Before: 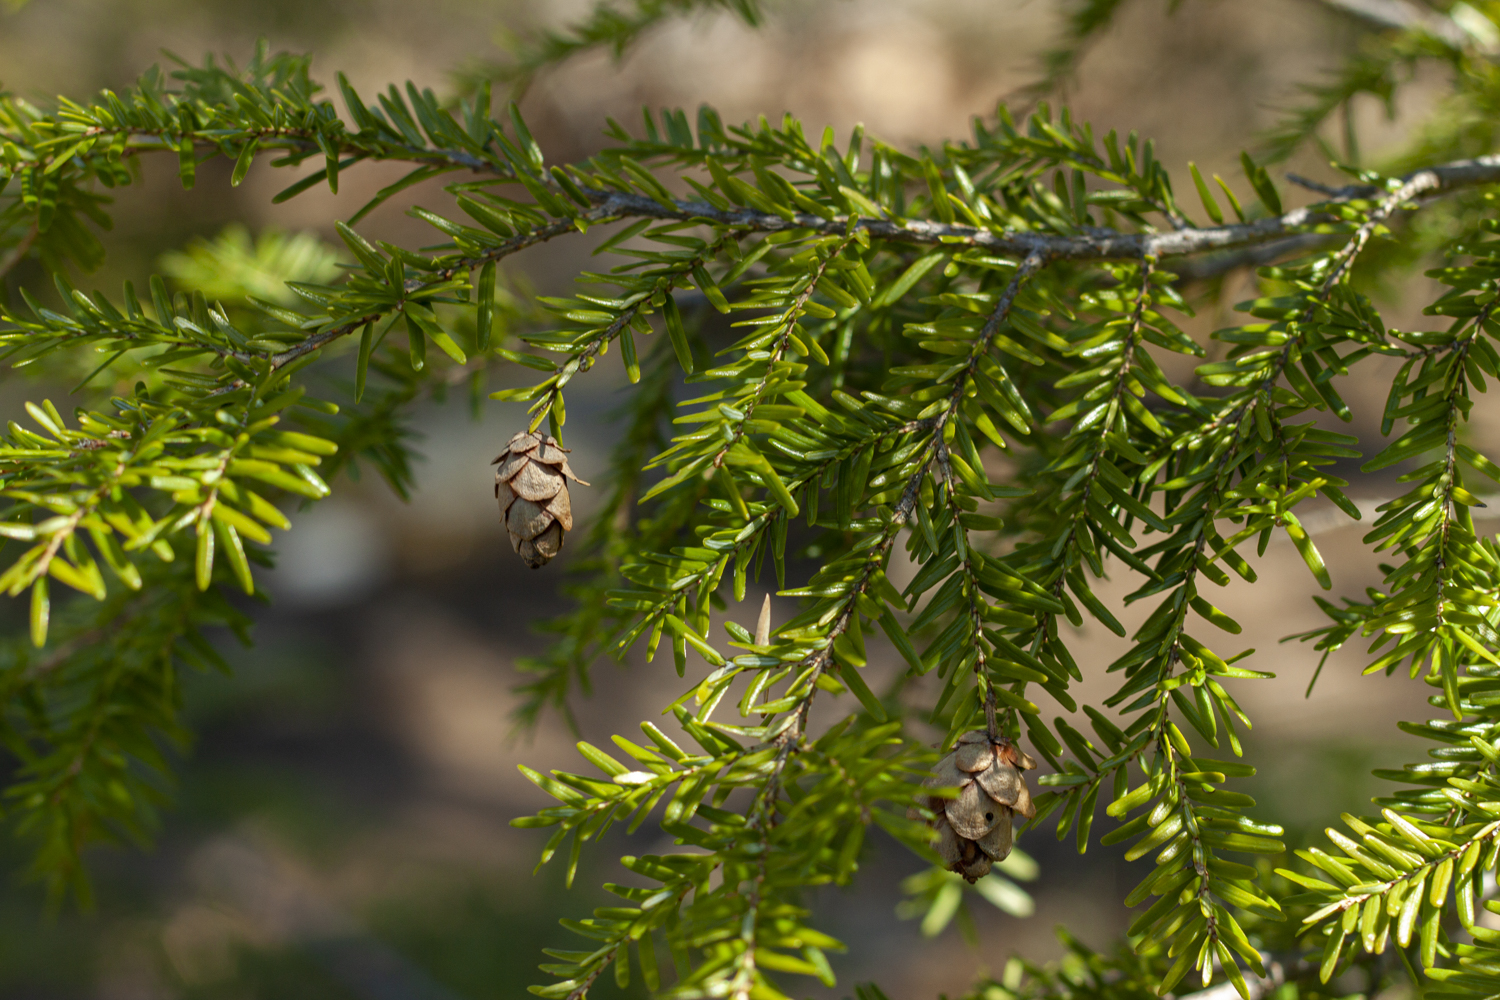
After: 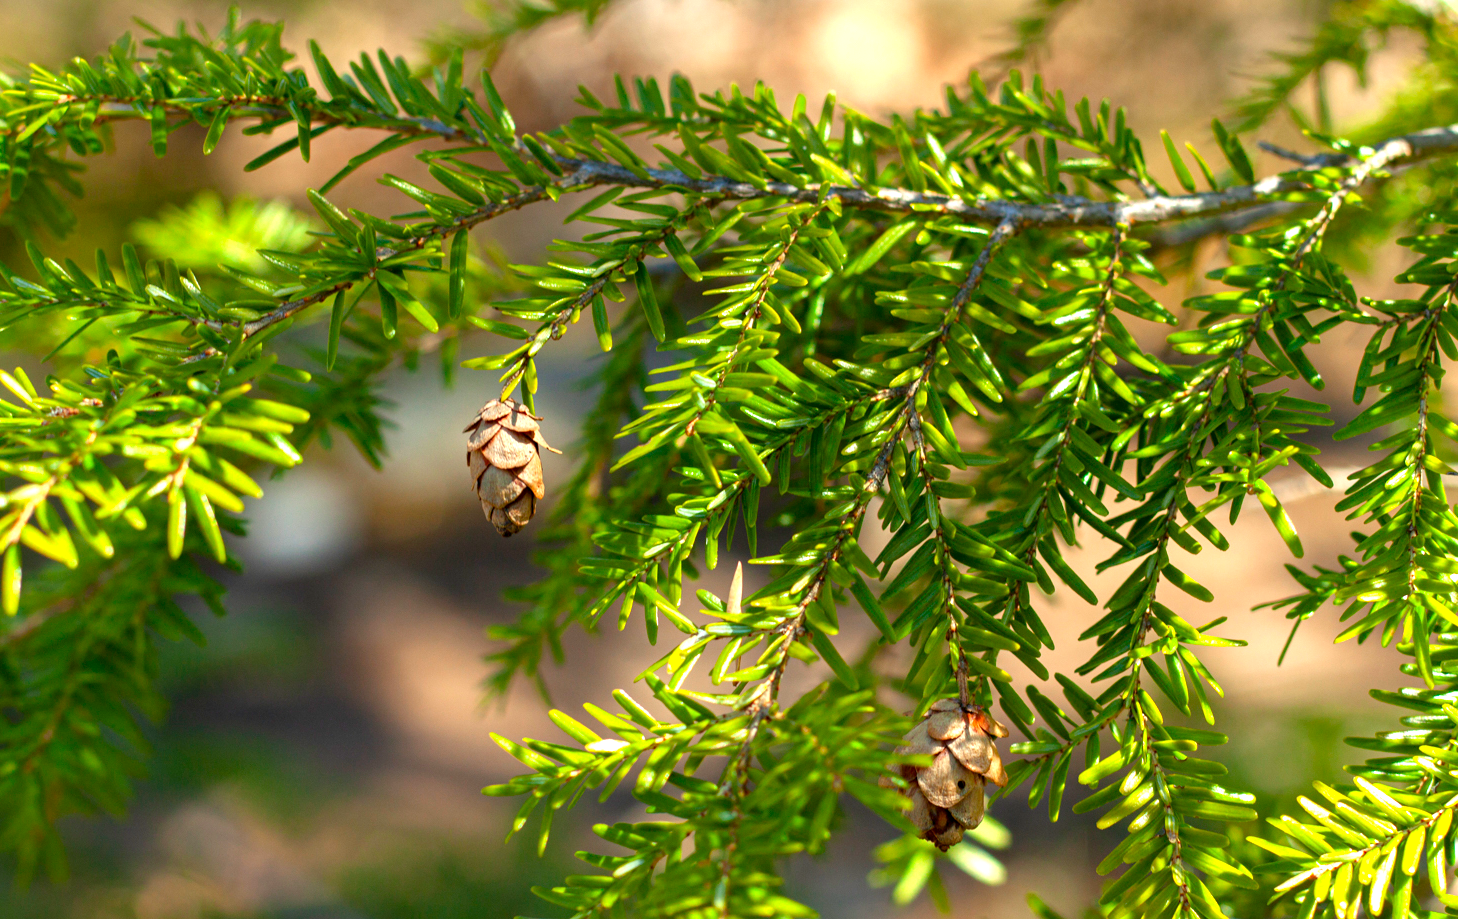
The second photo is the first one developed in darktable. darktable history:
color correction: highlights b* 0.04, saturation 1.27
exposure: exposure 0.993 EV, compensate highlight preservation false
crop: left 1.92%, top 3.207%, right 0.815%, bottom 4.891%
